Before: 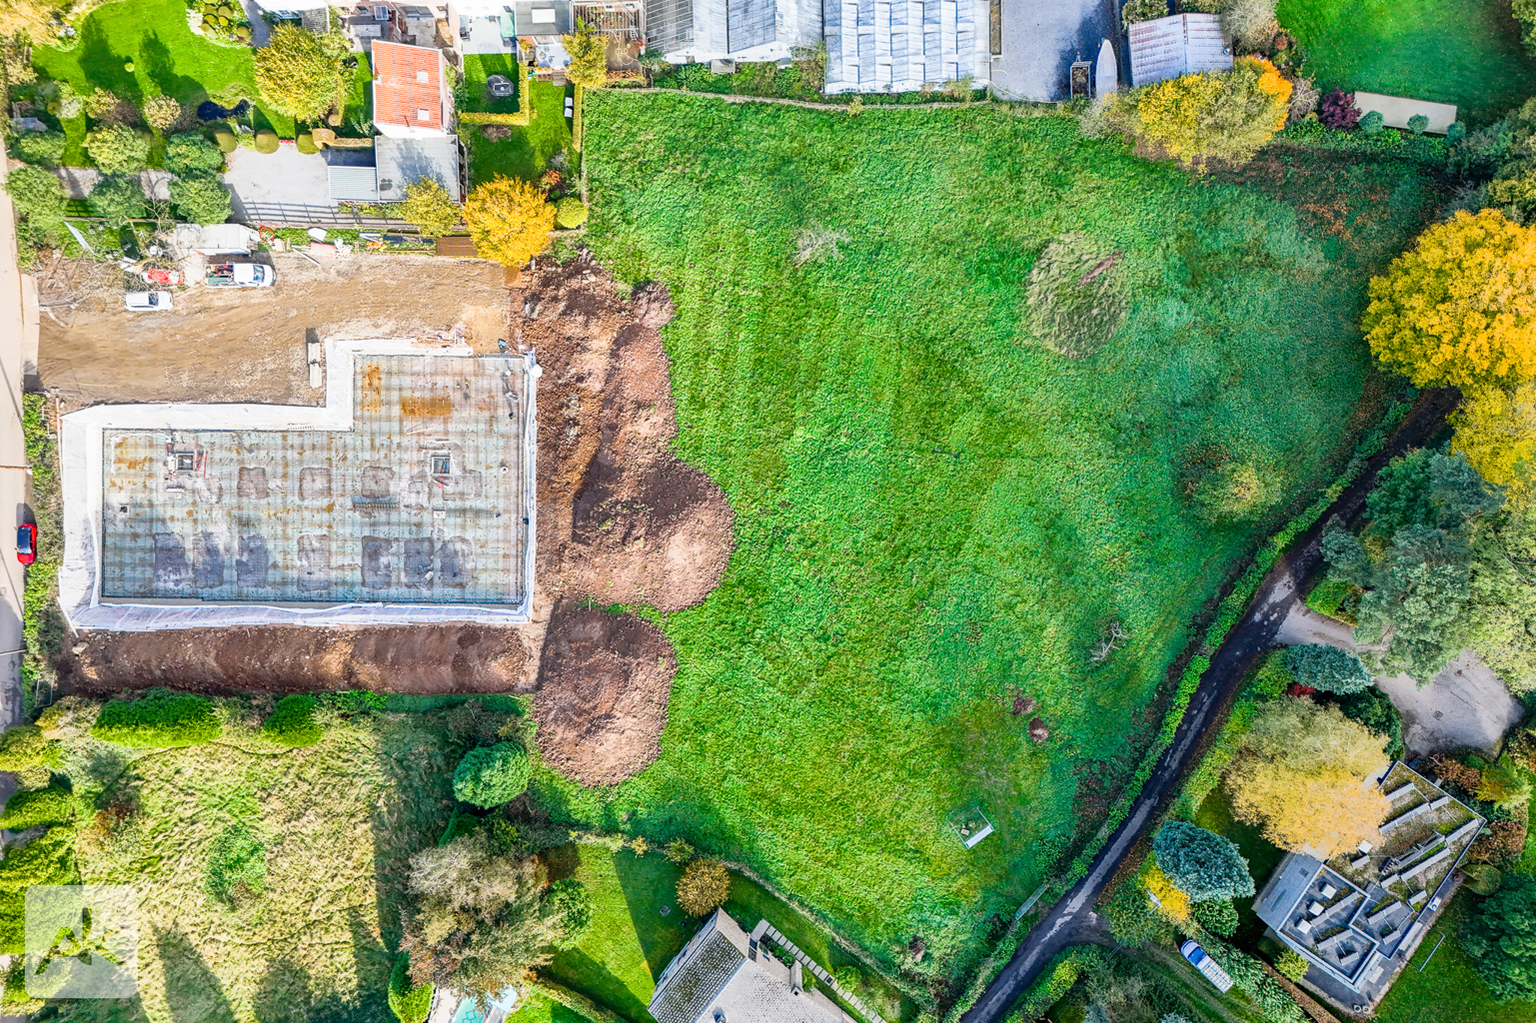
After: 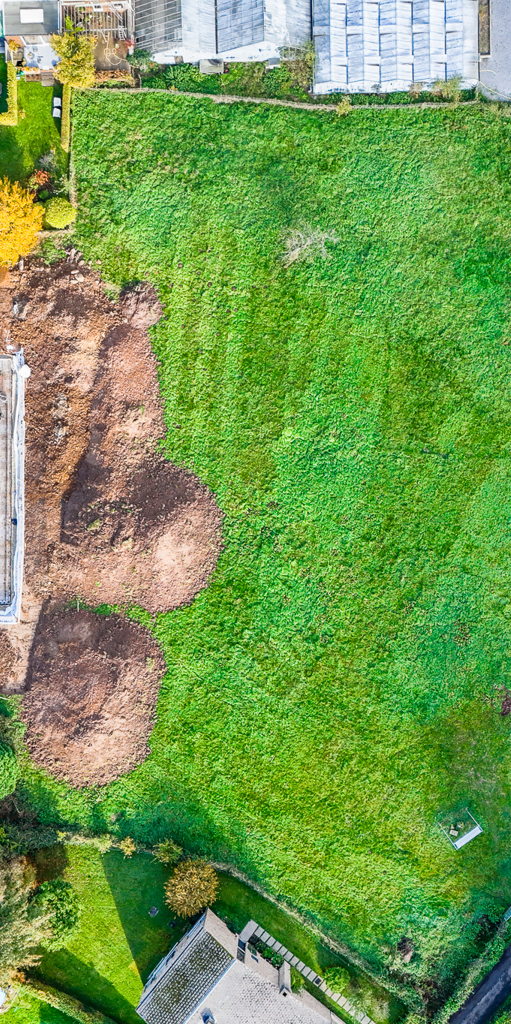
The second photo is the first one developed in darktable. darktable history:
crop: left 33.36%, right 33.36%
rotate and perspective: automatic cropping off
